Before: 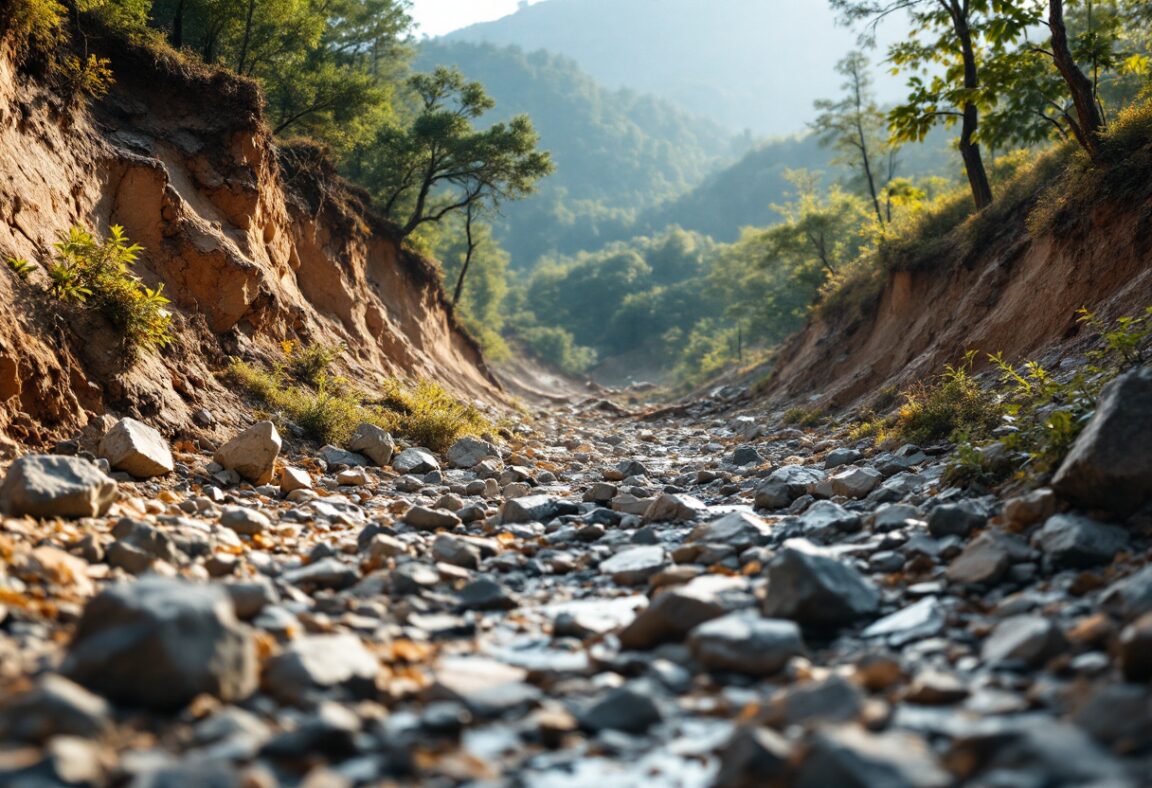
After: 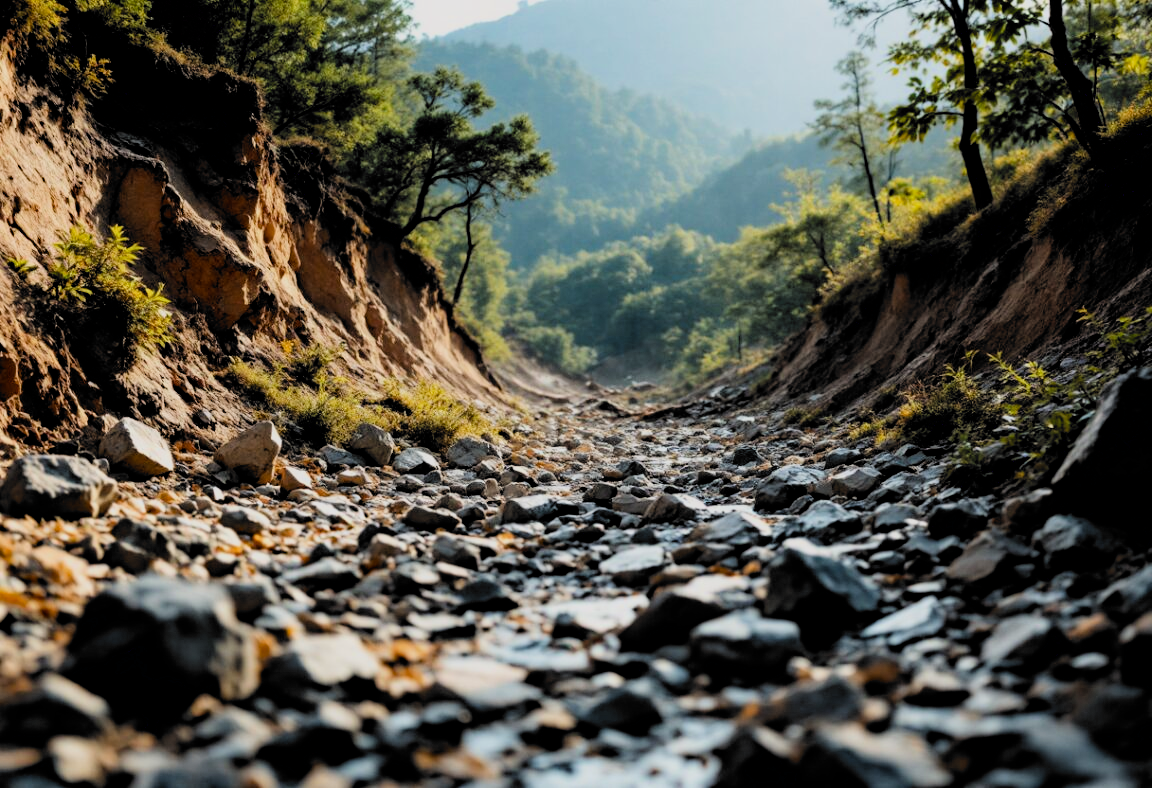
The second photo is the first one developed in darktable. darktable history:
filmic rgb: black relative exposure -5.08 EV, white relative exposure 3.98 EV, hardness 2.9, contrast 1.193, highlights saturation mix -30.59%, color science v6 (2022)
exposure: black level correction 0.009, compensate highlight preservation false
haze removal: compatibility mode true, adaptive false
